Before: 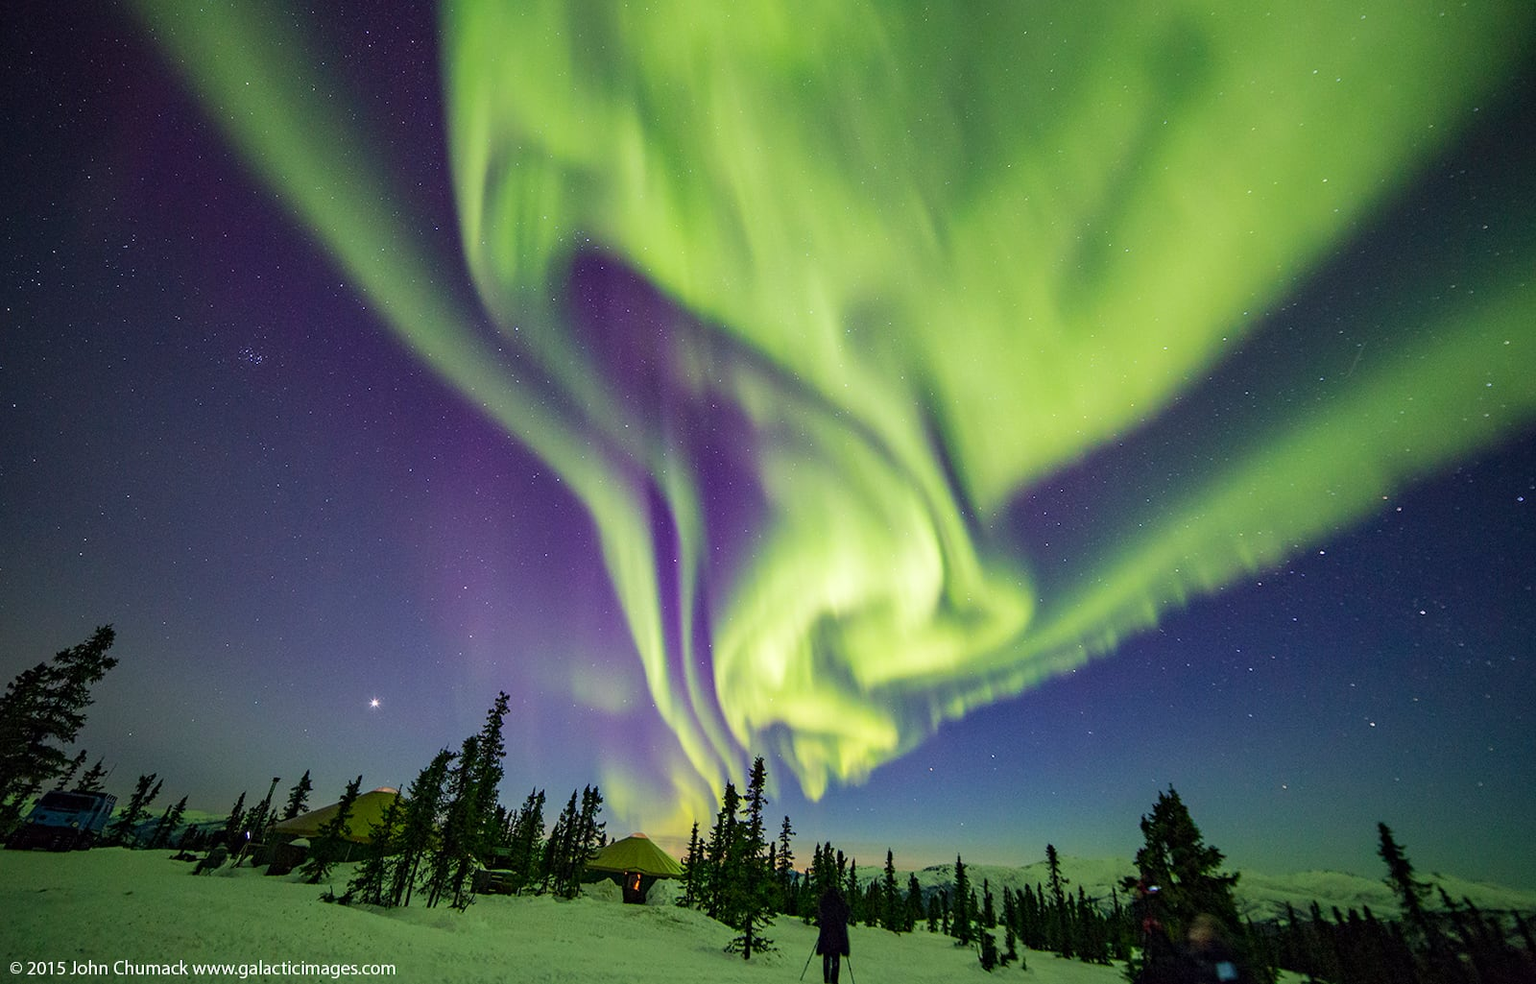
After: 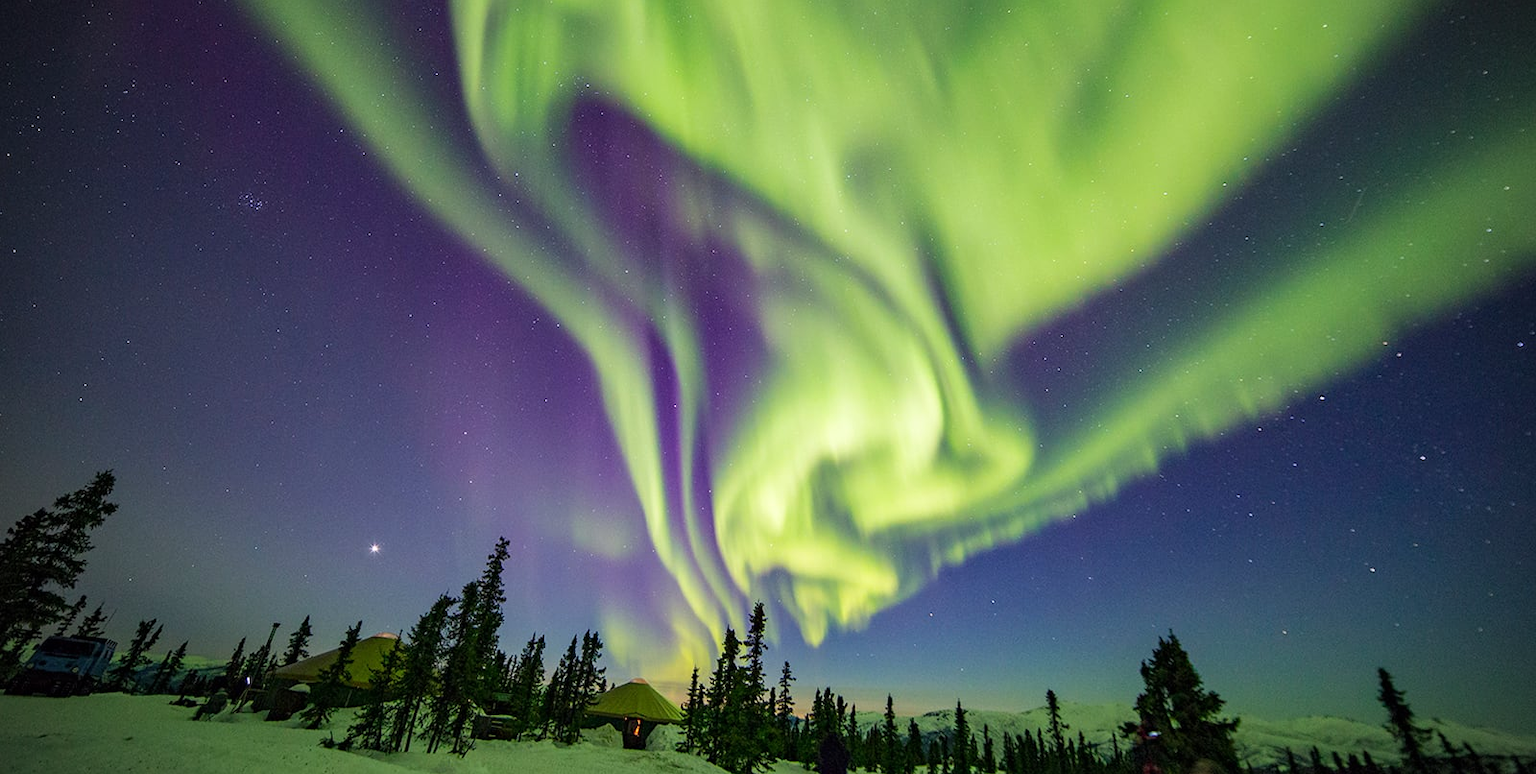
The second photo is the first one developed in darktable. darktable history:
vignetting: fall-off start 88.66%, fall-off radius 43.16%, brightness -0.277, width/height ratio 1.154
crop and rotate: top 15.795%, bottom 5.394%
